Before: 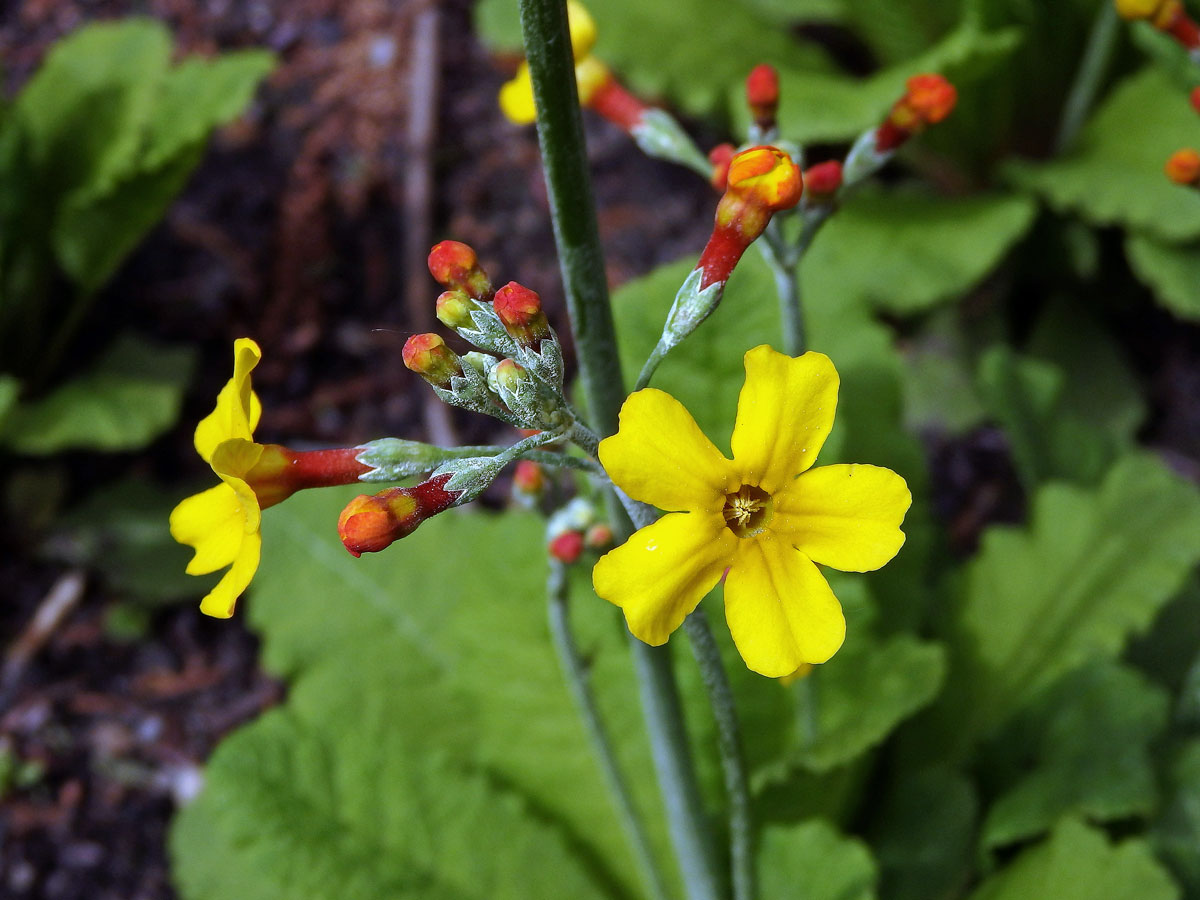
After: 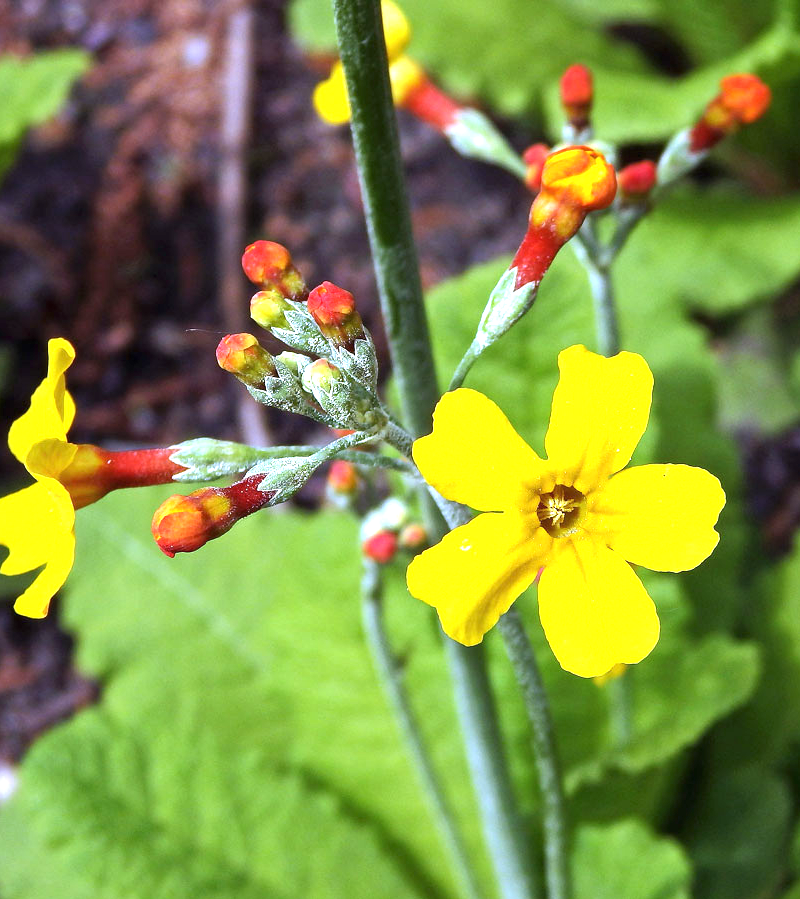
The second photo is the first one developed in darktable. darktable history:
exposure: black level correction 0, exposure 1.2 EV, compensate highlight preservation false
crop and rotate: left 15.519%, right 17.749%
